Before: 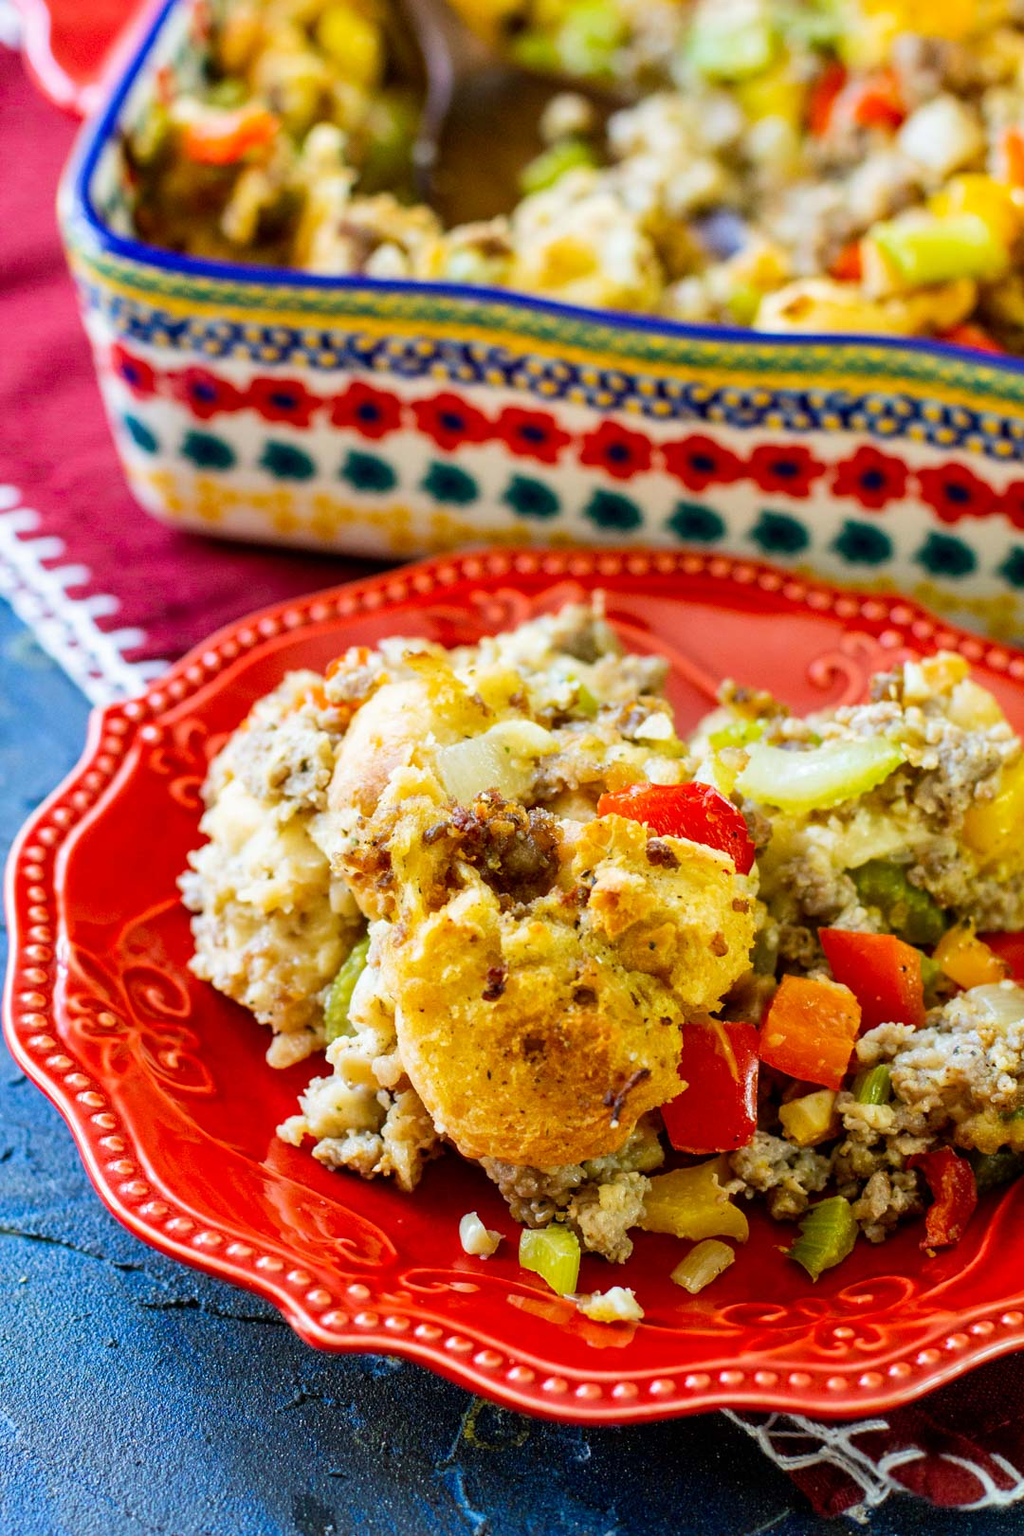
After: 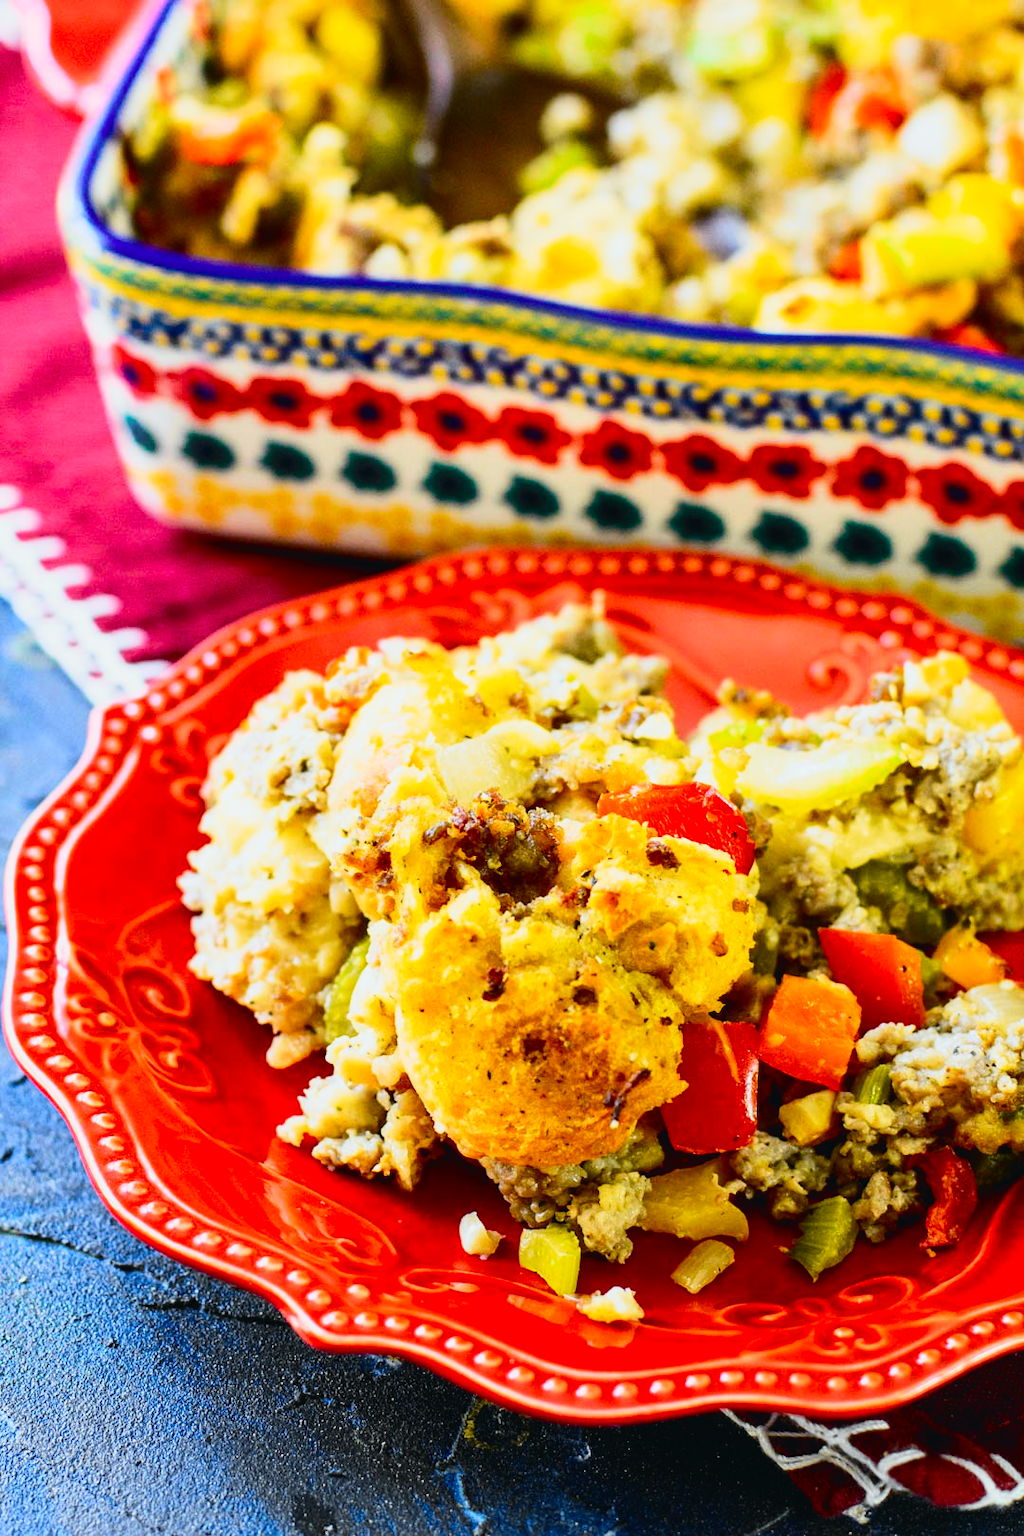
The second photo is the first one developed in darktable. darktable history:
tone curve: curves: ch0 [(0, 0.026) (0.058, 0.049) (0.246, 0.214) (0.437, 0.498) (0.55, 0.644) (0.657, 0.767) (0.822, 0.9) (1, 0.961)]; ch1 [(0, 0) (0.346, 0.307) (0.408, 0.369) (0.453, 0.457) (0.476, 0.489) (0.502, 0.493) (0.521, 0.515) (0.537, 0.531) (0.612, 0.641) (0.676, 0.728) (1, 1)]; ch2 [(0, 0) (0.346, 0.34) (0.434, 0.46) (0.485, 0.494) (0.5, 0.494) (0.511, 0.504) (0.537, 0.551) (0.579, 0.599) (0.625, 0.686) (1, 1)], color space Lab, independent channels, preserve colors none
